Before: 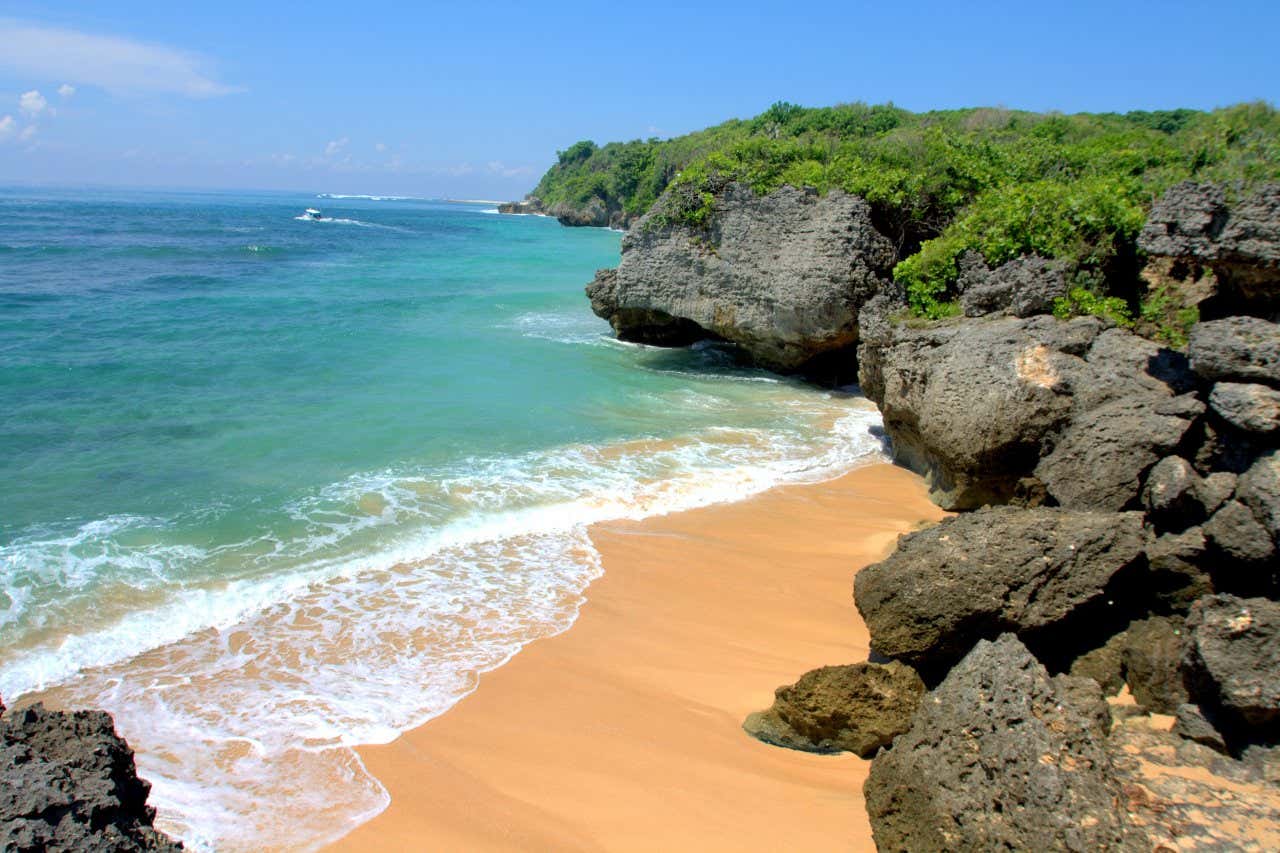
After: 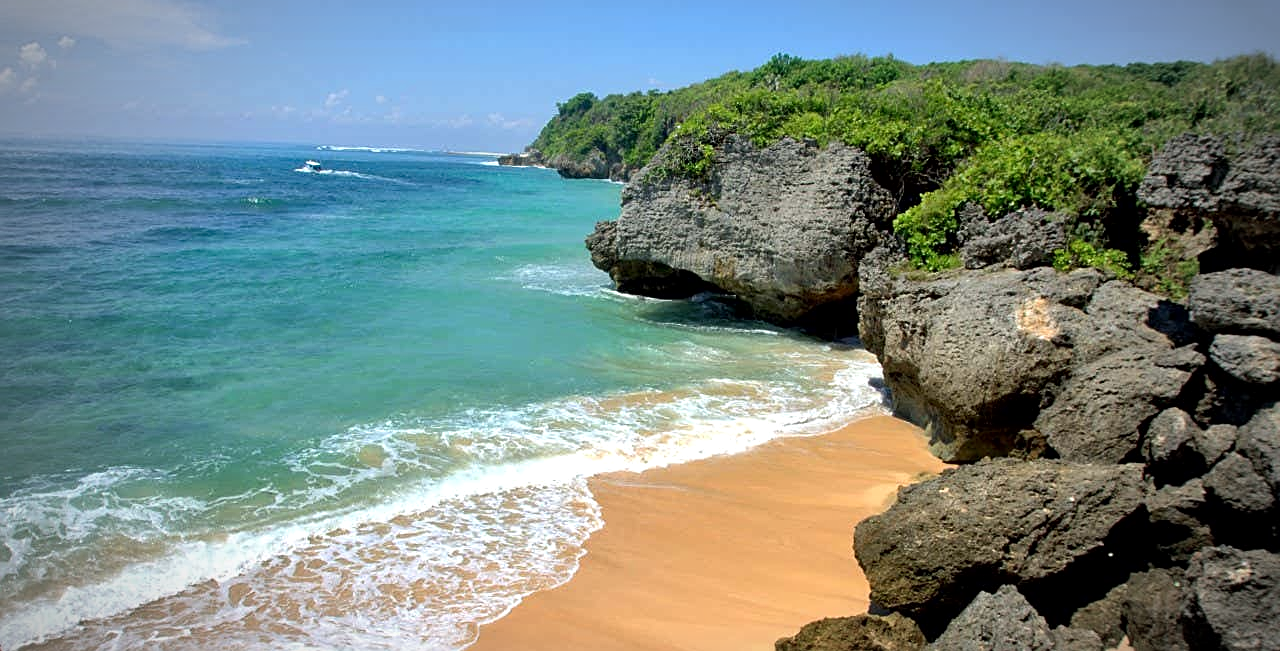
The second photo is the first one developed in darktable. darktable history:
sharpen: amount 0.499
vignetting: fall-off start 70.81%, width/height ratio 1.334, unbound false
local contrast: mode bilateral grid, contrast 19, coarseness 51, detail 132%, midtone range 0.2
crop: top 5.636%, bottom 18.007%
shadows and highlights: shadows 37.47, highlights -26.69, soften with gaussian
